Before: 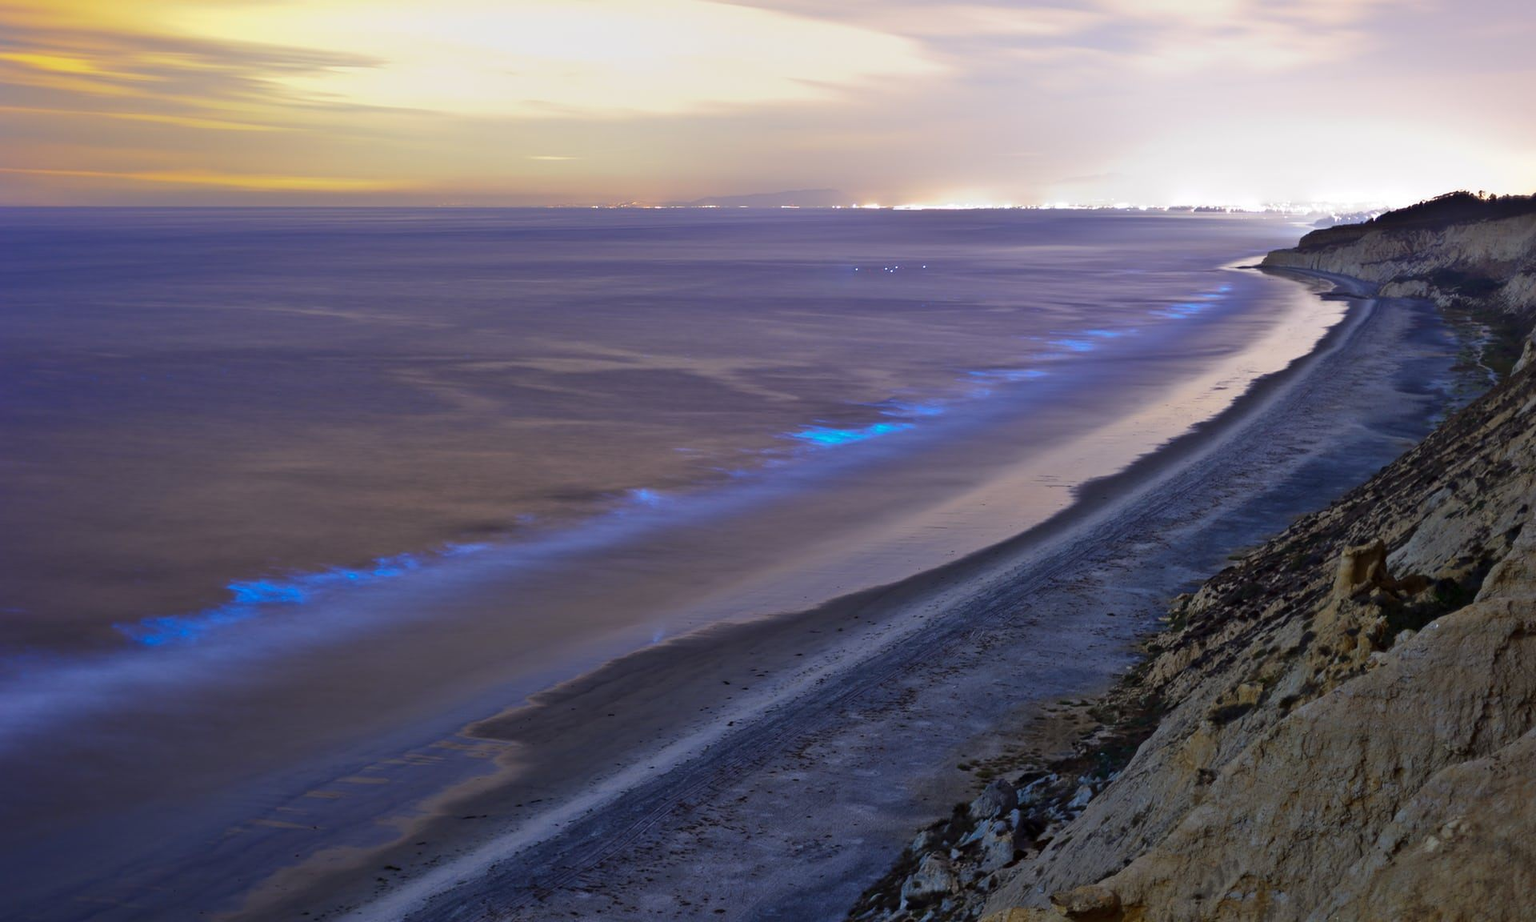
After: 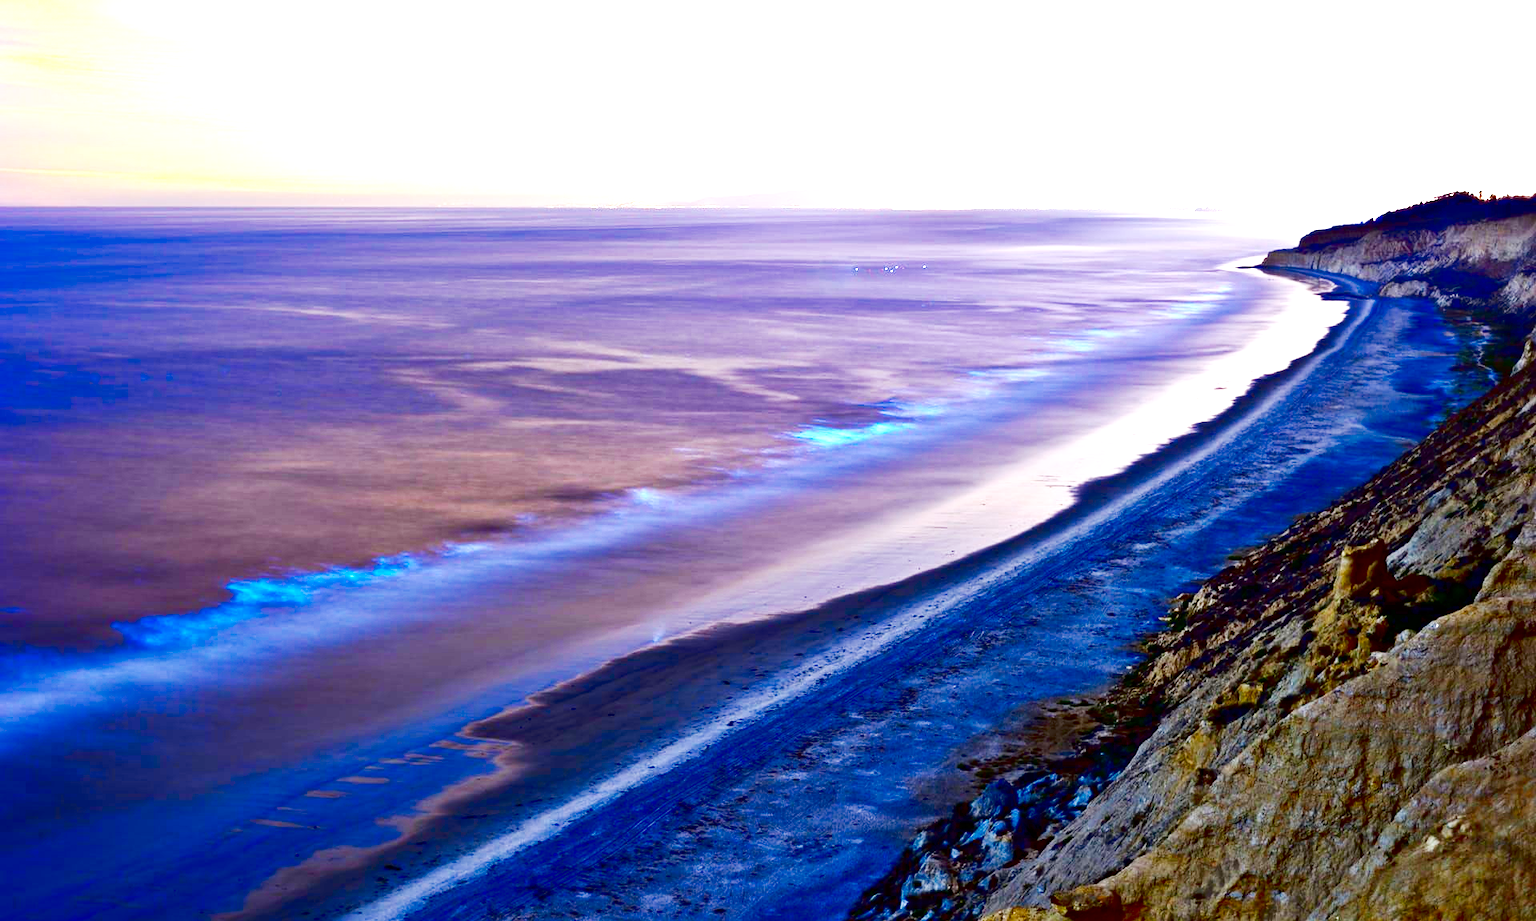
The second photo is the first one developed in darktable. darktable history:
exposure: black level correction 0.001, exposure 1.82 EV, compensate highlight preservation false
contrast brightness saturation: brightness -0.994, saturation 0.988
base curve: curves: ch0 [(0, 0) (0.028, 0.03) (0.121, 0.232) (0.46, 0.748) (0.859, 0.968) (1, 1)], exposure shift 0.575, preserve colors none
